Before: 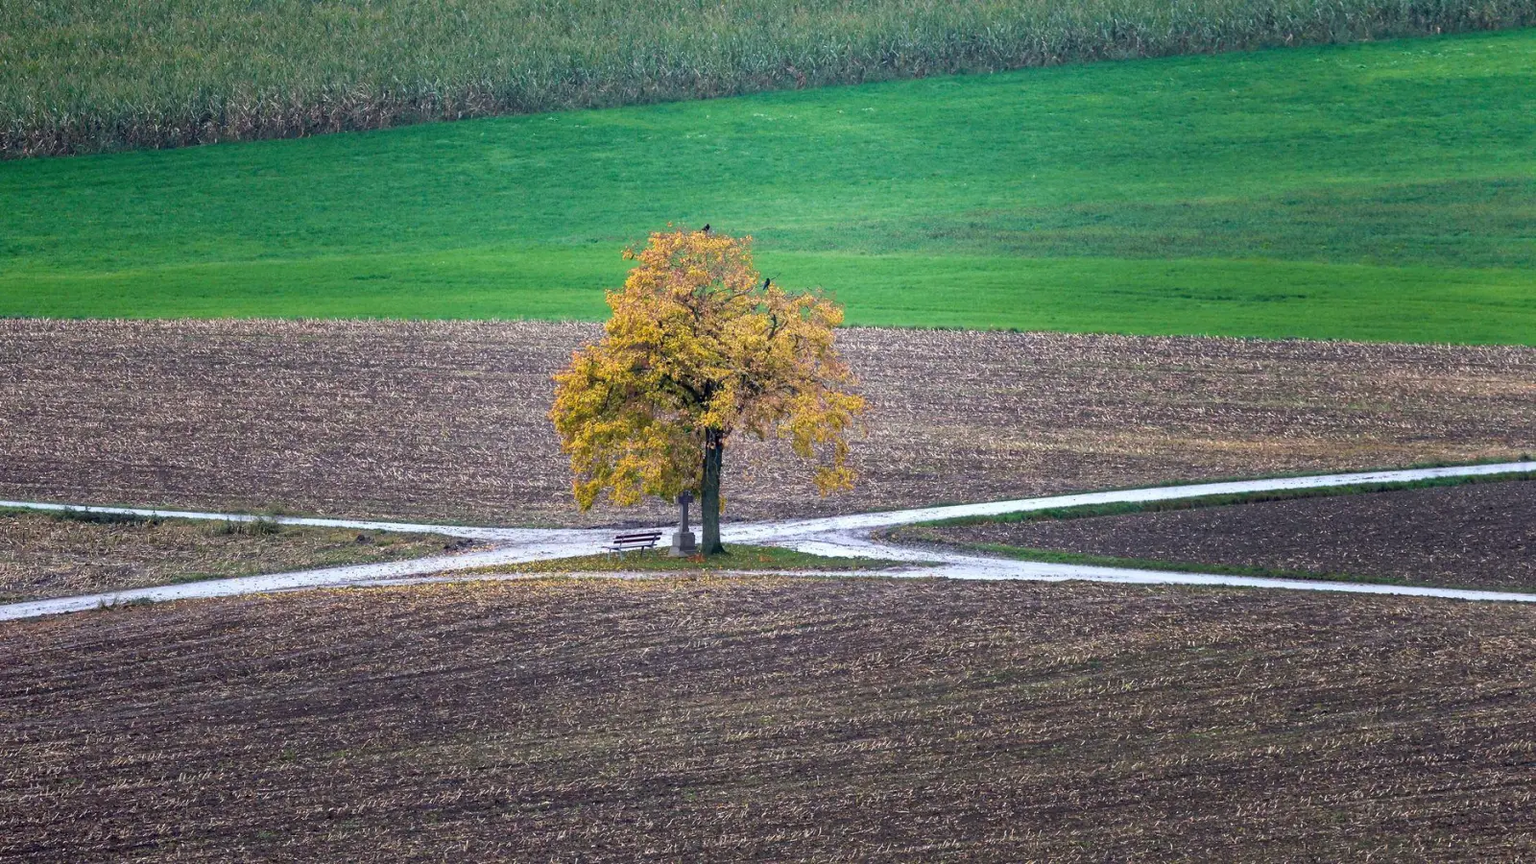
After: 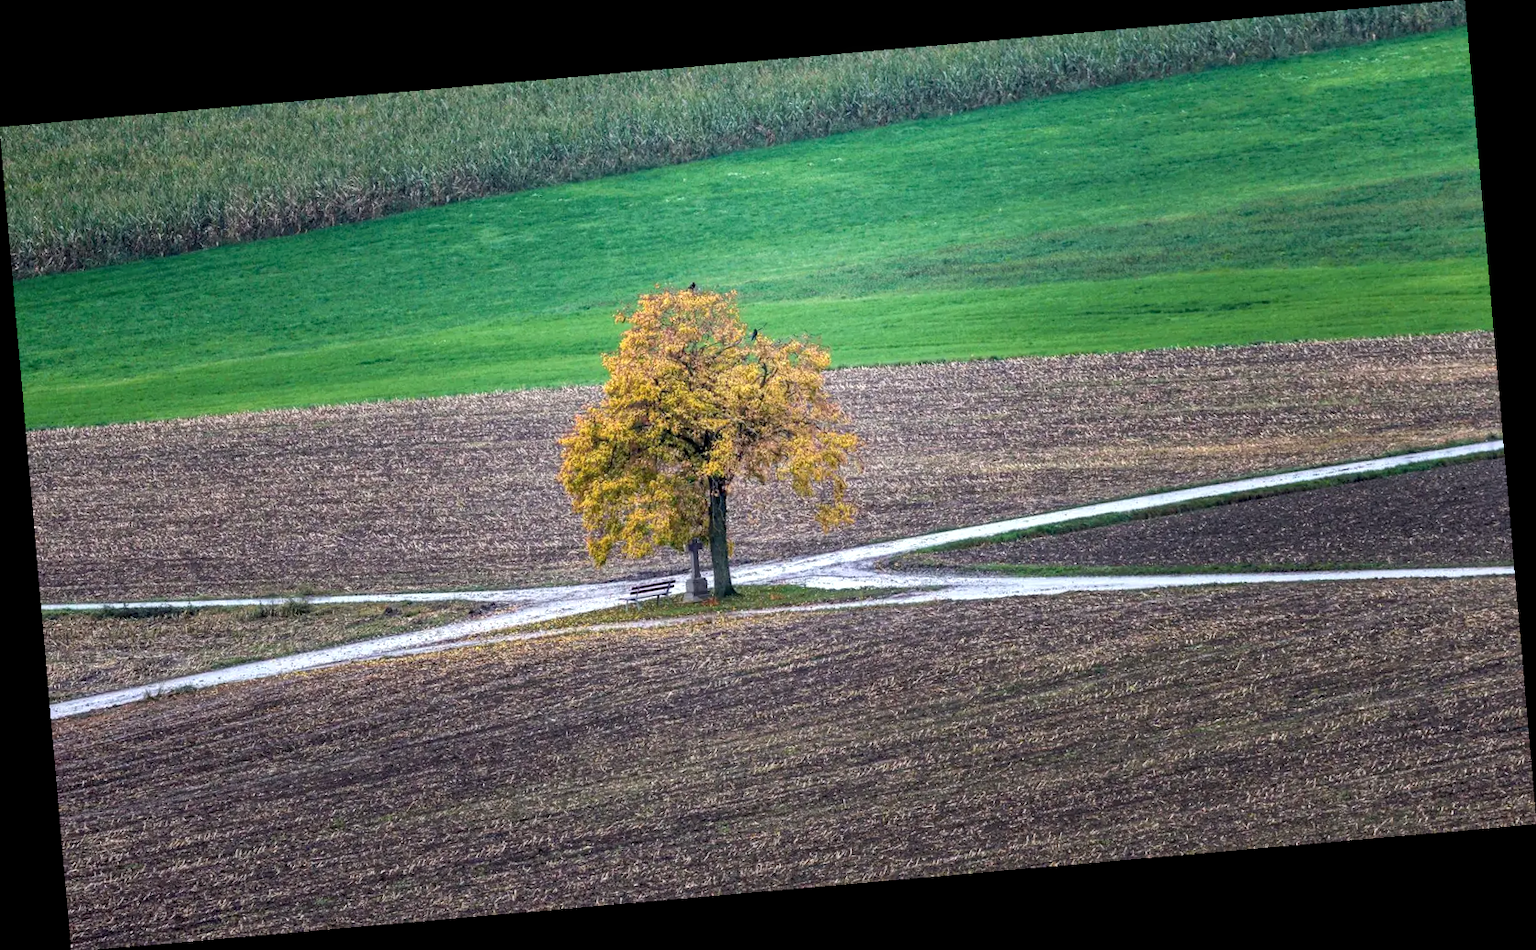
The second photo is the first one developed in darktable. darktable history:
exposure: black level correction 0, compensate exposure bias true, compensate highlight preservation false
rotate and perspective: rotation -4.98°, automatic cropping off
levels: mode automatic, black 0.023%, white 99.97%, levels [0.062, 0.494, 0.925]
color balance rgb: on, module defaults
local contrast: highlights 99%, shadows 86%, detail 160%, midtone range 0.2
